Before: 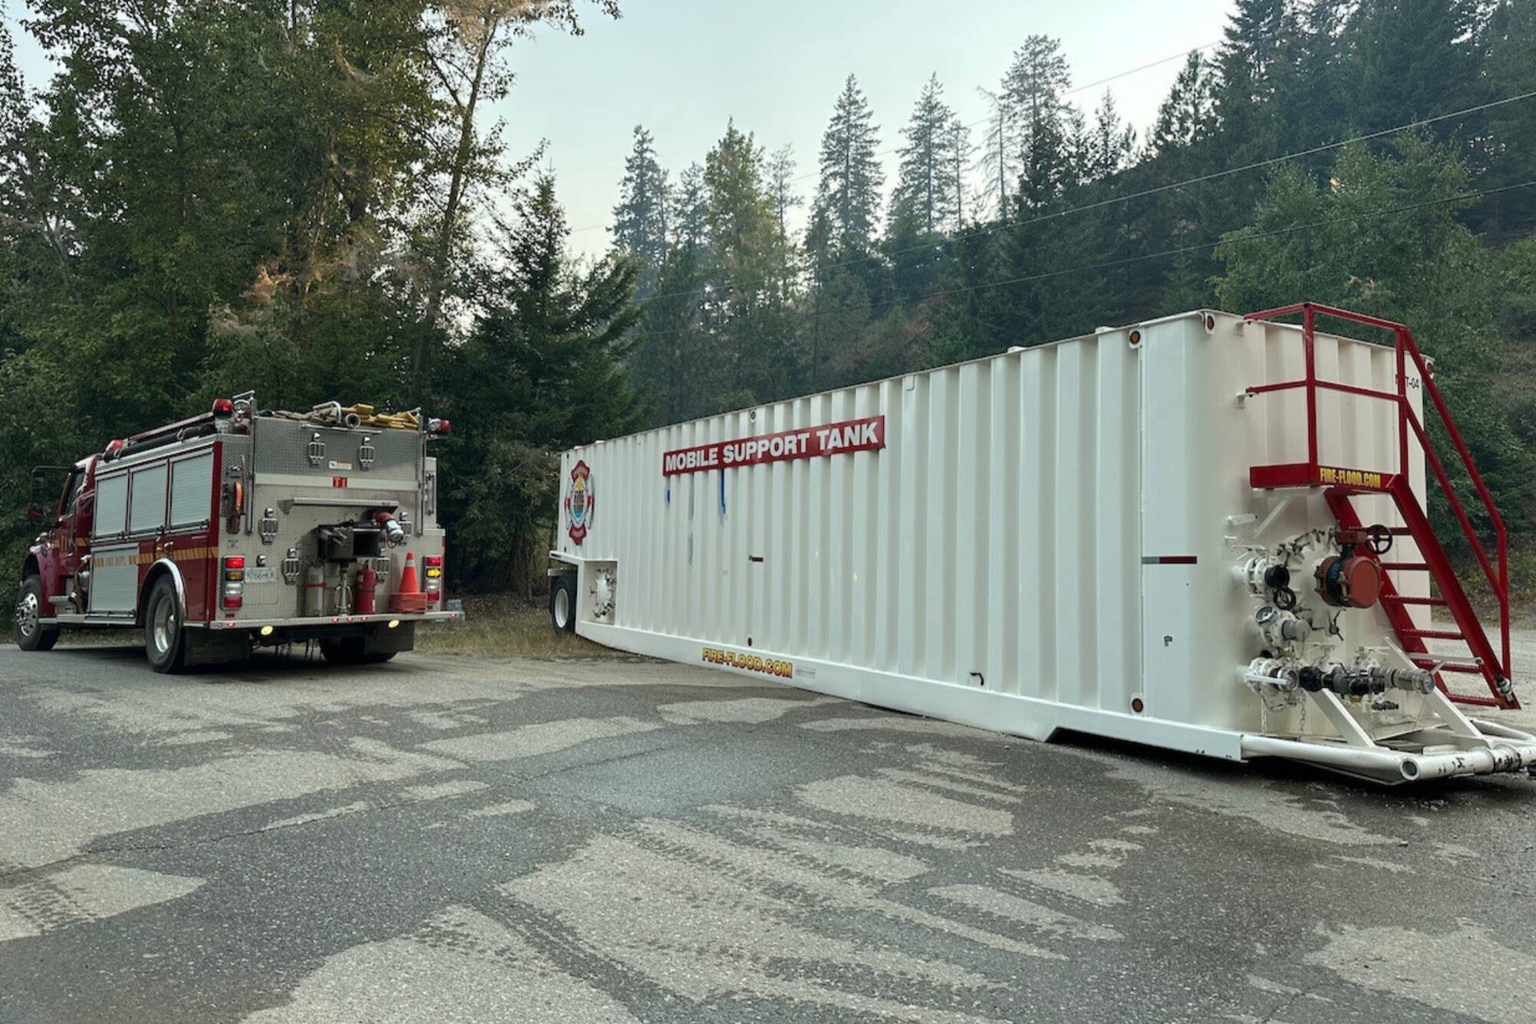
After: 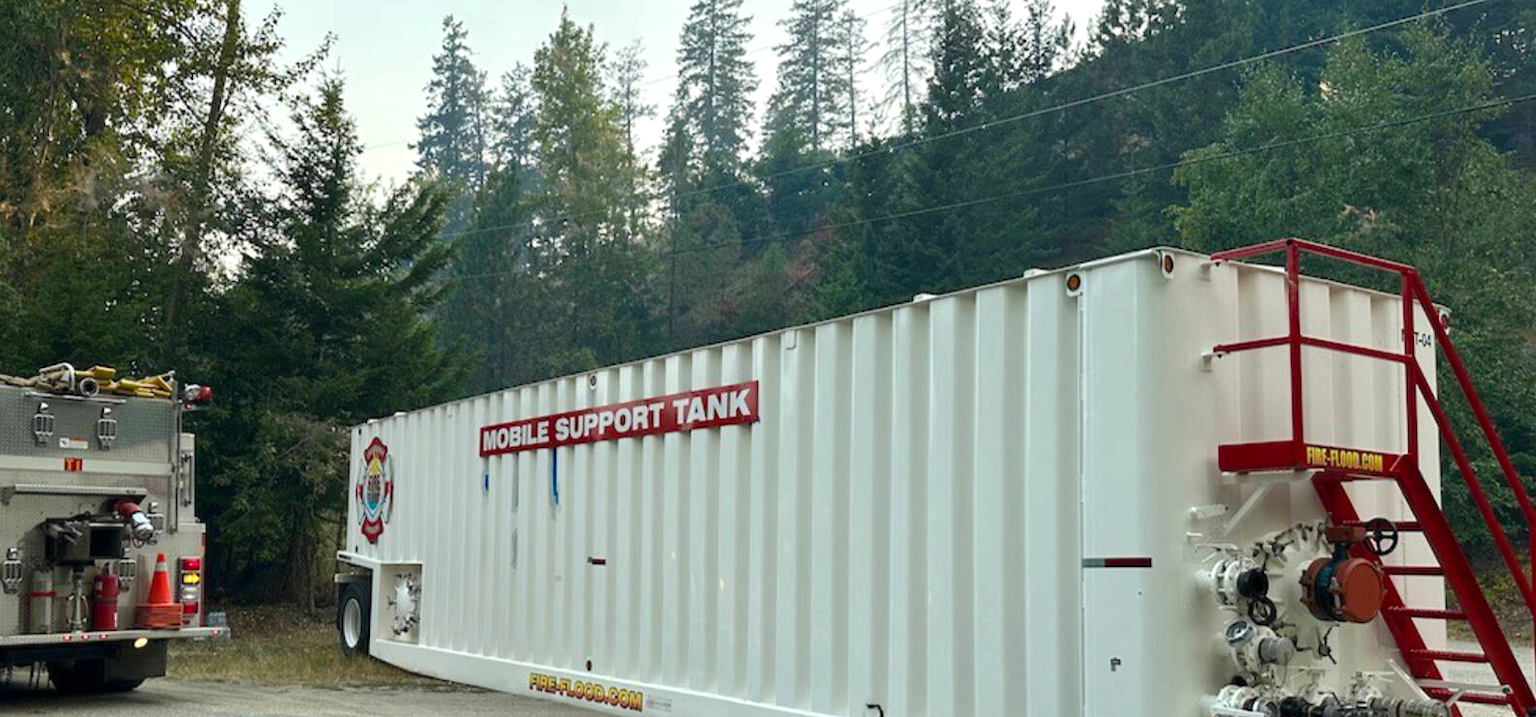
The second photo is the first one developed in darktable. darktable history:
color balance rgb: linear chroma grading › shadows 32%, linear chroma grading › global chroma -2%, linear chroma grading › mid-tones 4%, perceptual saturation grading › global saturation -2%, perceptual saturation grading › highlights -8%, perceptual saturation grading › mid-tones 8%, perceptual saturation grading › shadows 4%, perceptual brilliance grading › highlights 8%, perceptual brilliance grading › mid-tones 4%, perceptual brilliance grading › shadows 2%, global vibrance 16%, saturation formula JzAzBz (2021)
crop: left 18.38%, top 11.092%, right 2.134%, bottom 33.217%
